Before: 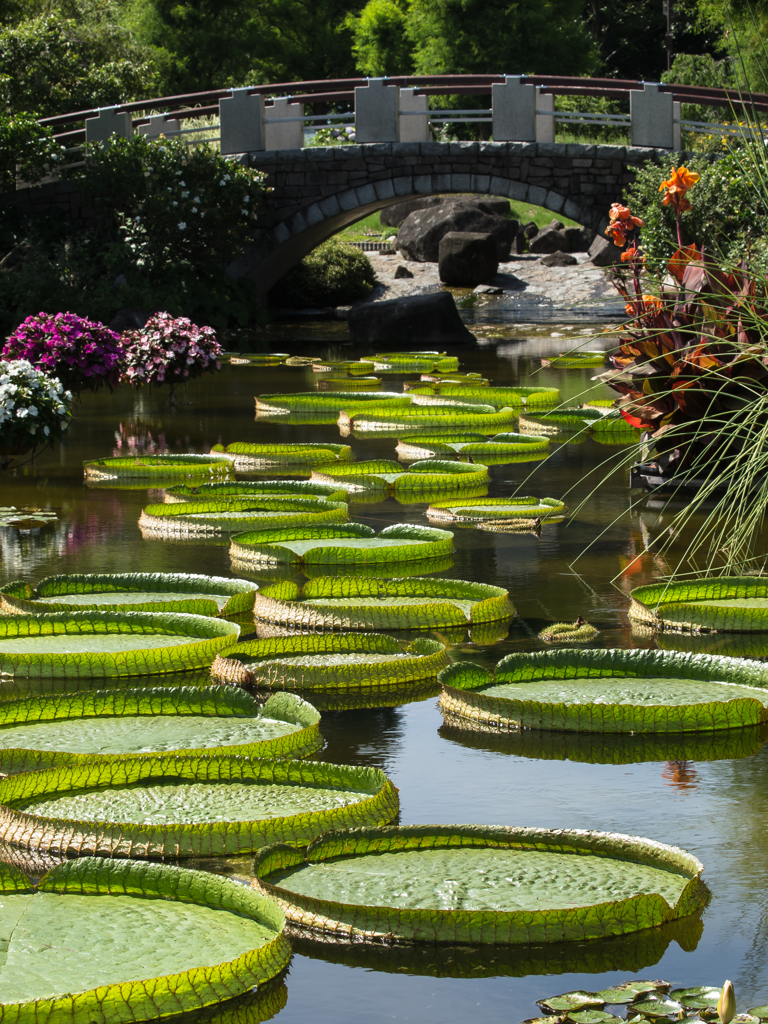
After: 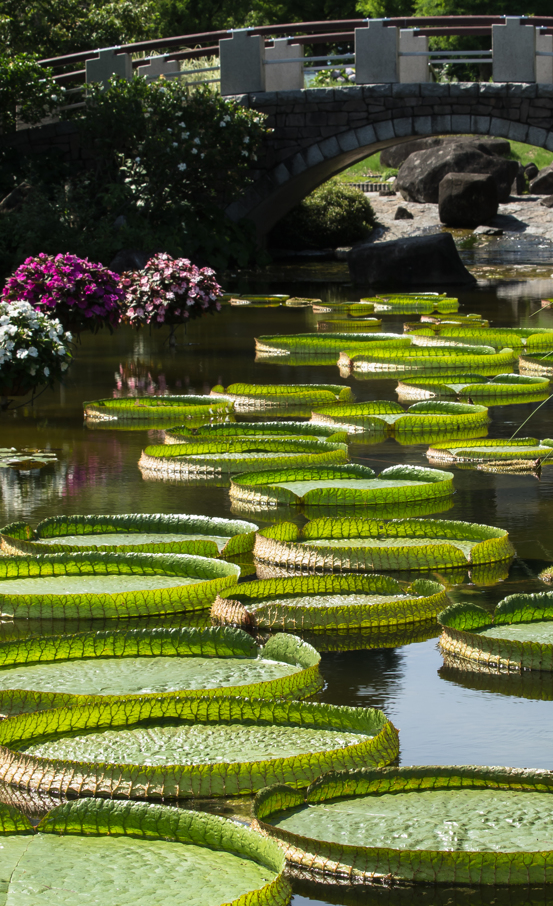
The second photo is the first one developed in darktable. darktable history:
crop: top 5.807%, right 27.888%, bottom 5.685%
